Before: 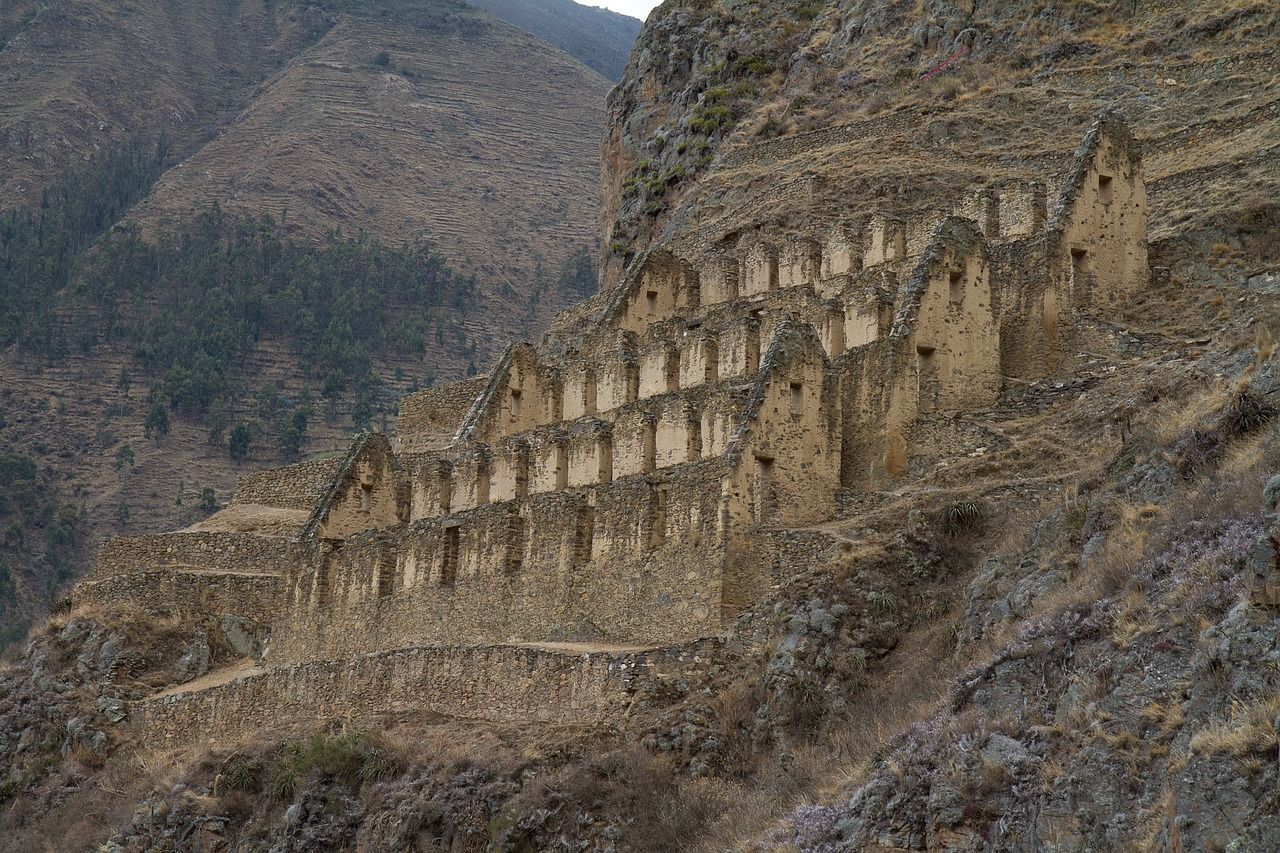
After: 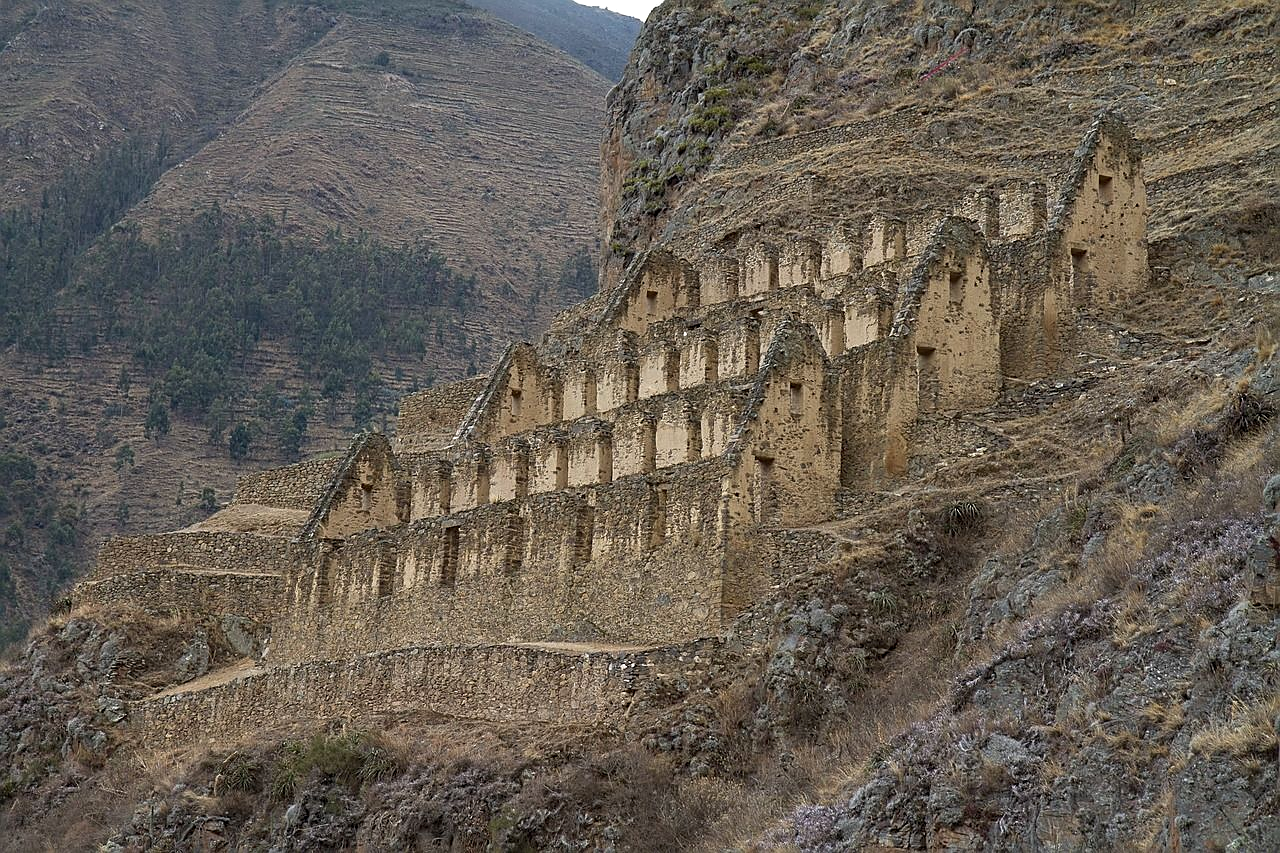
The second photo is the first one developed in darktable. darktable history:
exposure: black level correction 0, exposure 0.2 EV, compensate highlight preservation false
sharpen: on, module defaults
